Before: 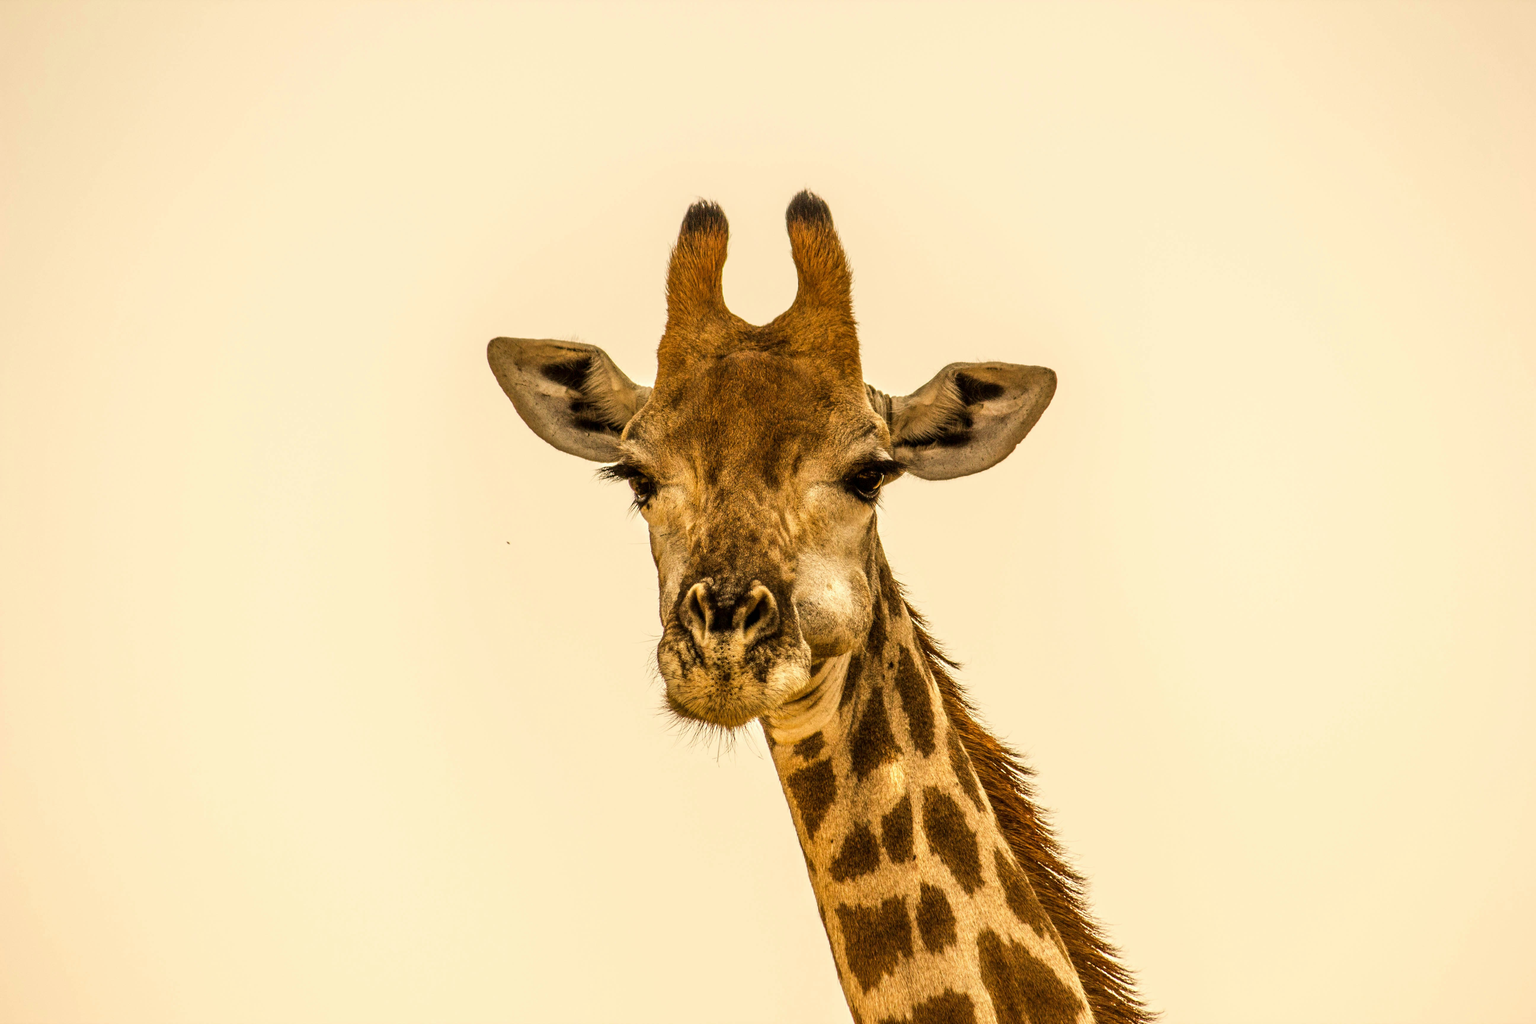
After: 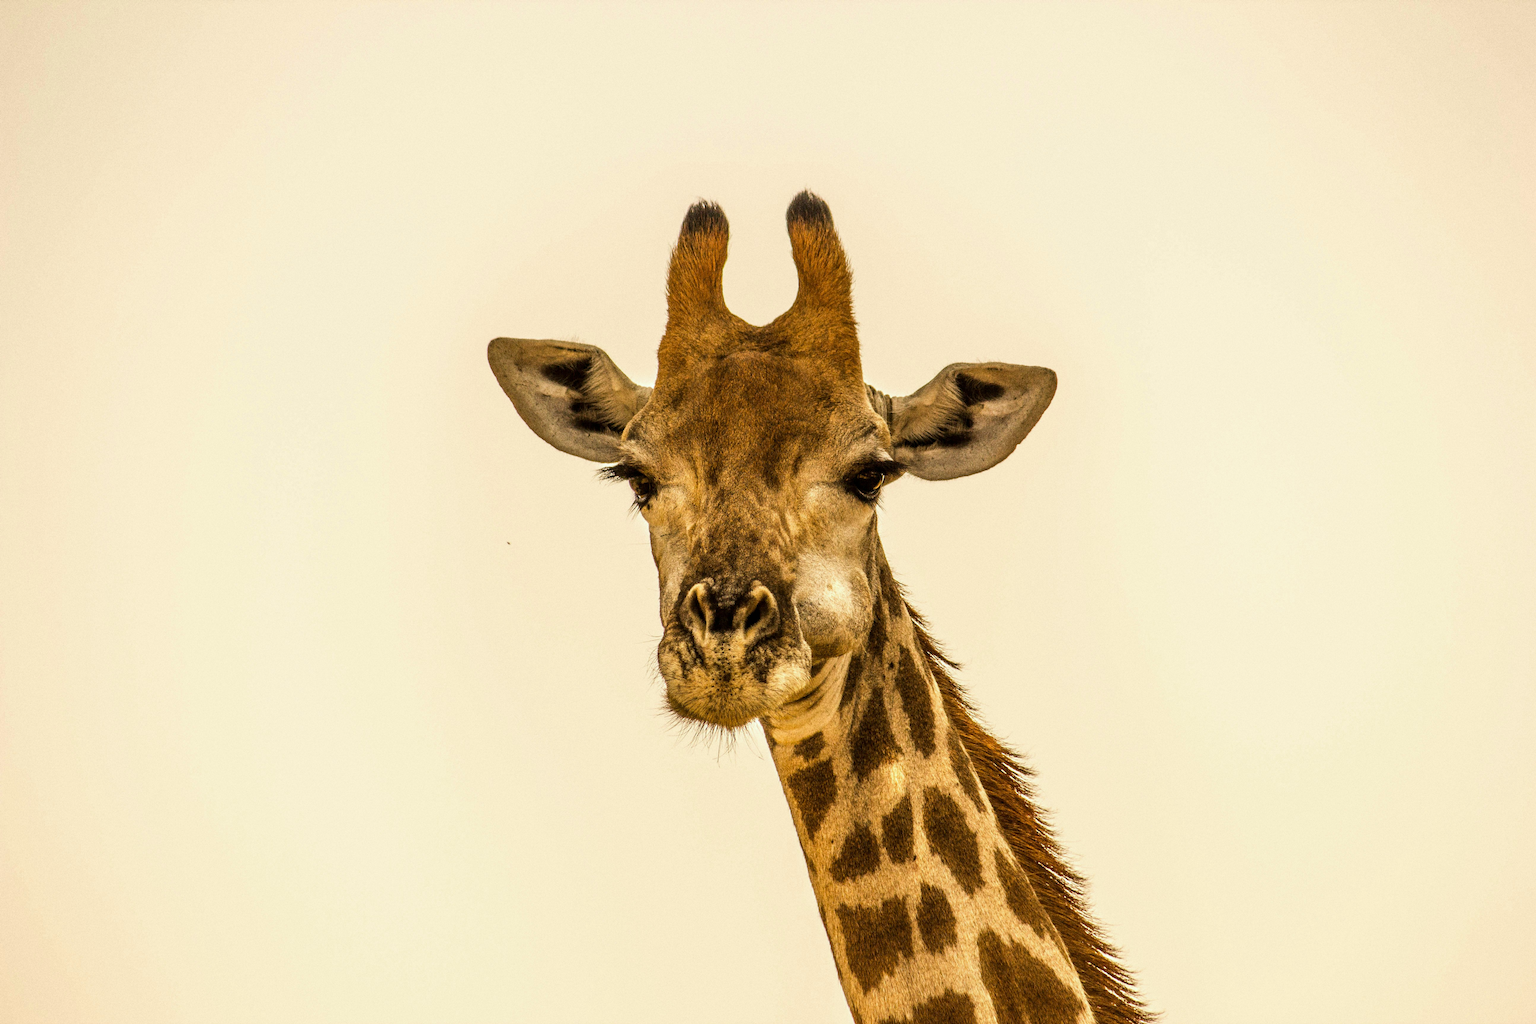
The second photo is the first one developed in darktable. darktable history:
grain: coarseness 0.09 ISO, strength 40%
base curve: curves: ch0 [(0, 0) (0.297, 0.298) (1, 1)], preserve colors none
white balance: red 0.976, blue 1.04
